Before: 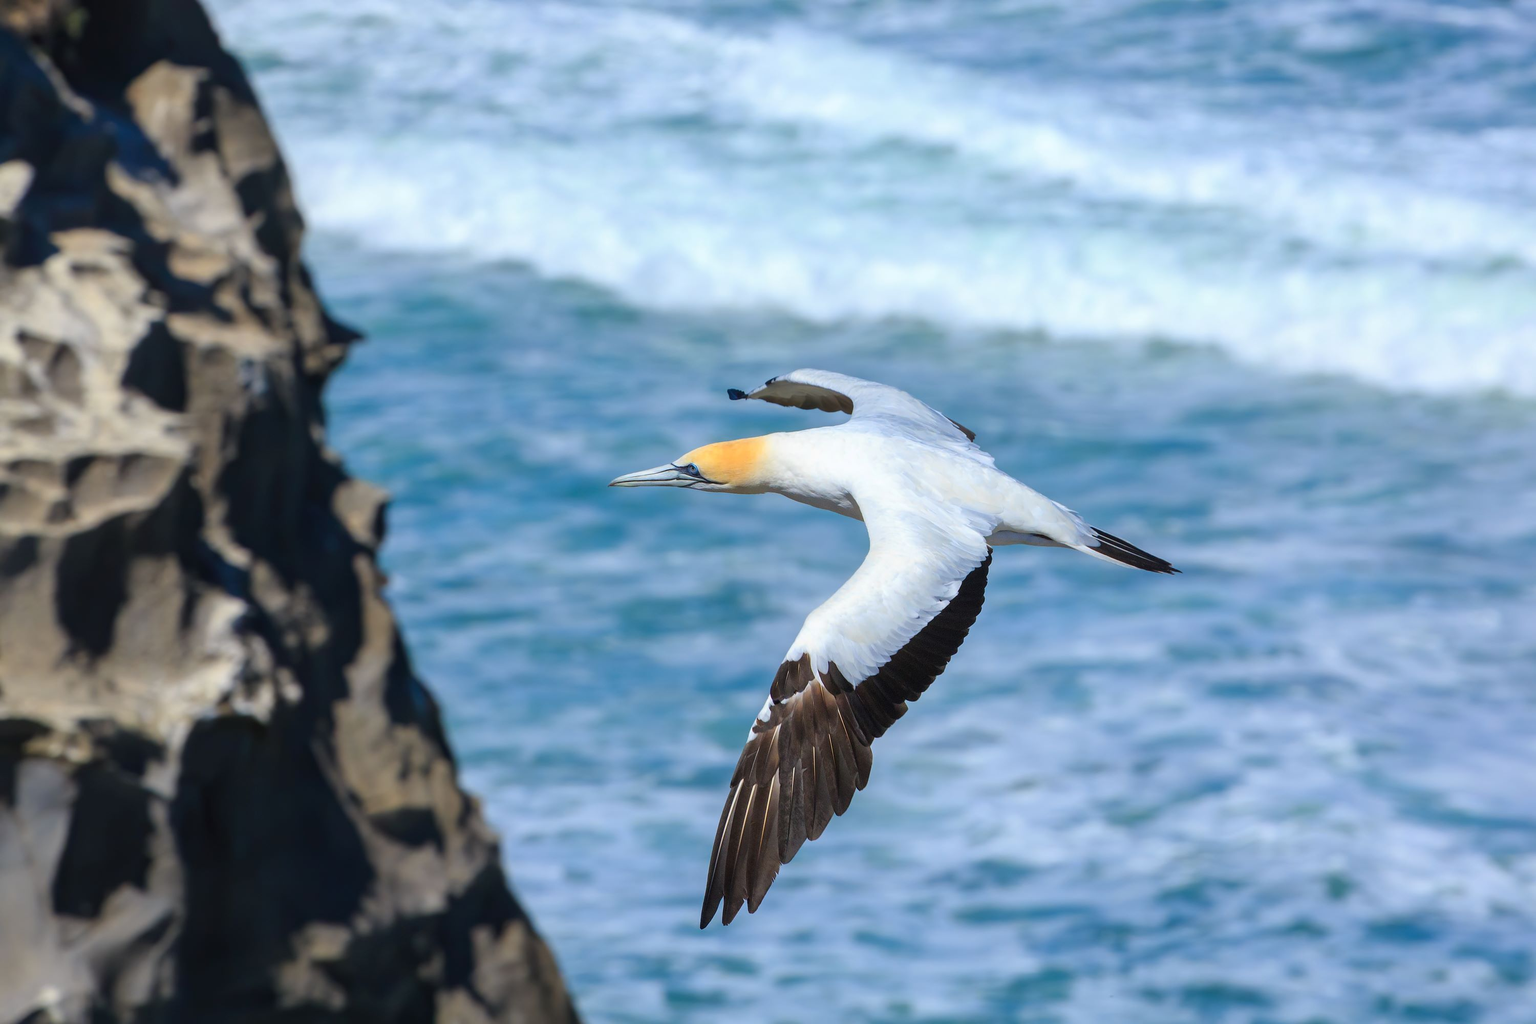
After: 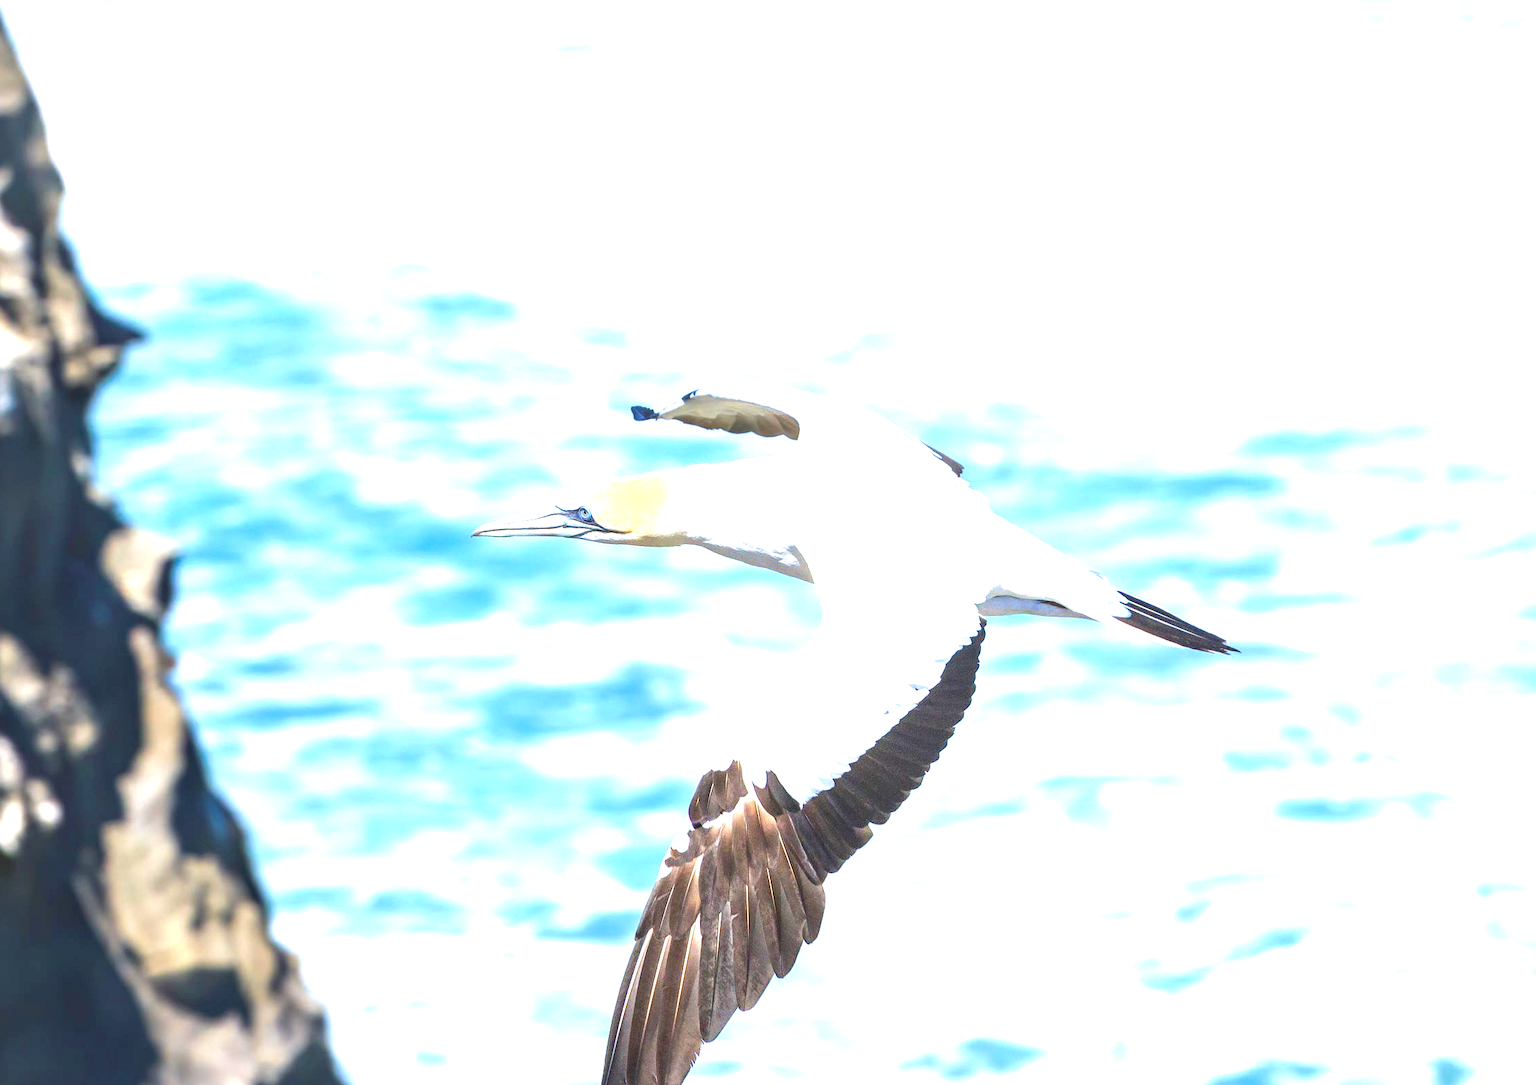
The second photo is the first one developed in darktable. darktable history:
crop: left 16.73%, top 8.431%, right 8.62%, bottom 12.459%
local contrast: on, module defaults
exposure: black level correction 0, exposure 2.001 EV, compensate exposure bias true, compensate highlight preservation false
velvia: on, module defaults
contrast brightness saturation: saturation -0.048
